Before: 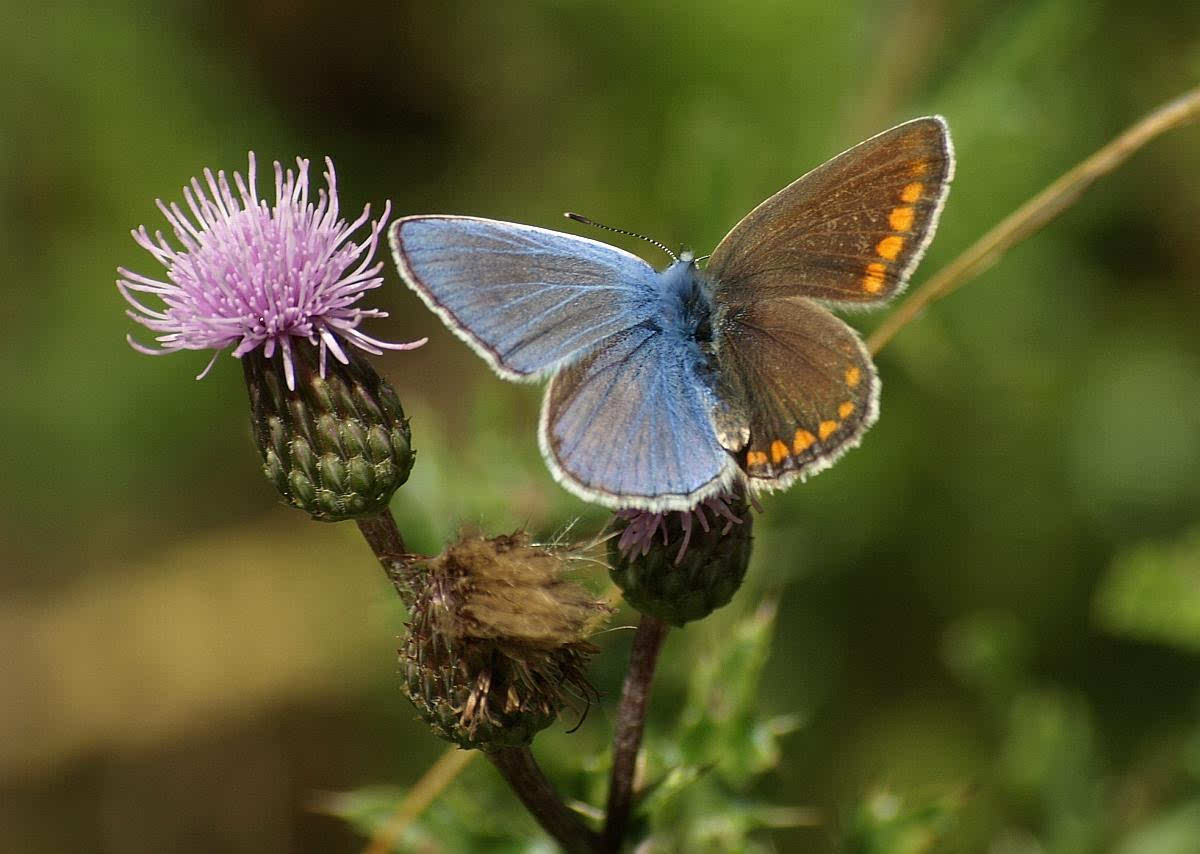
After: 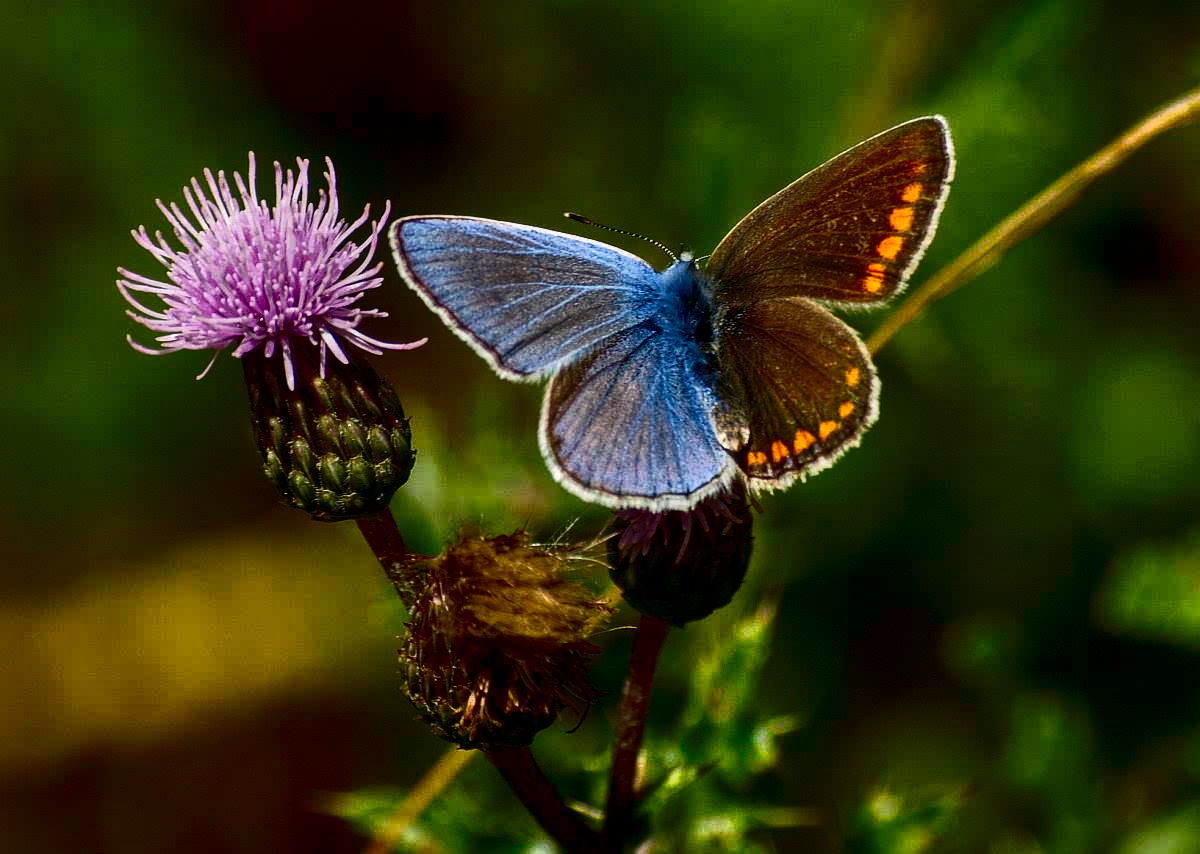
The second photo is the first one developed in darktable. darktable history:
local contrast: on, module defaults
white balance: red 1.009, blue 1.027
shadows and highlights: soften with gaussian
contrast brightness saturation: contrast 0.09, brightness -0.59, saturation 0.17
